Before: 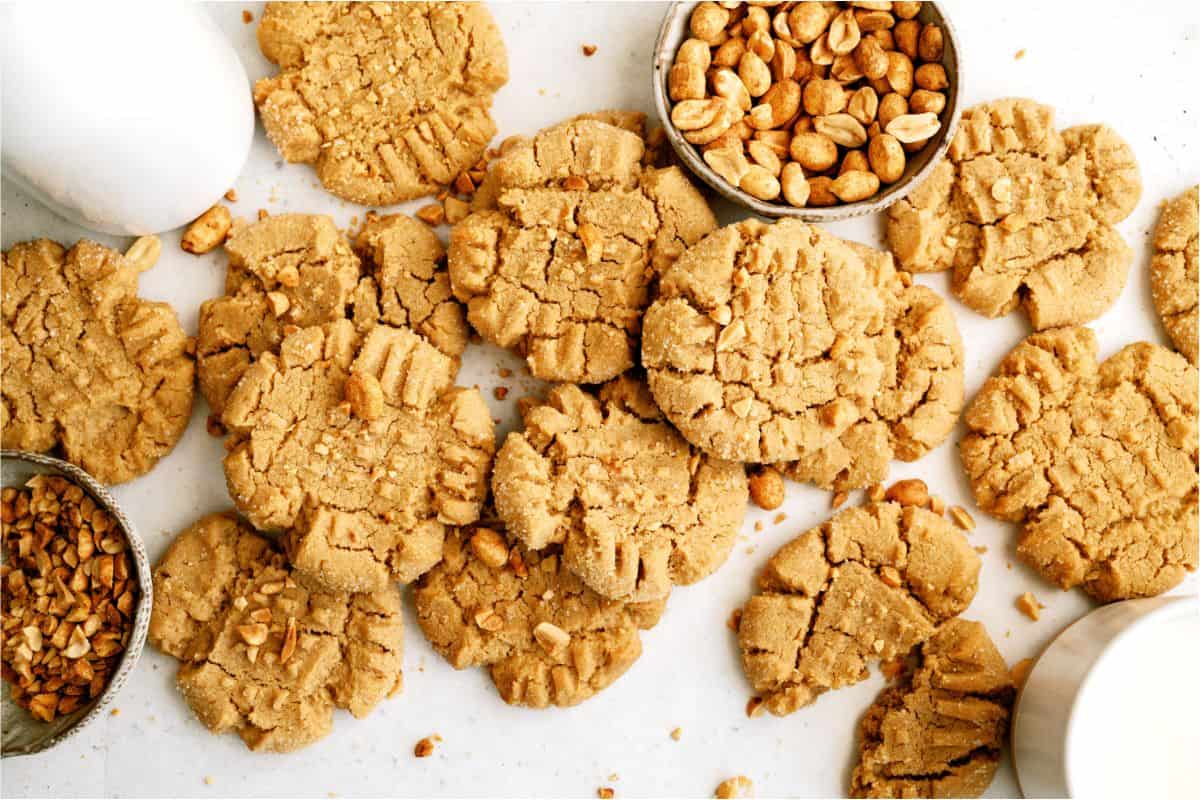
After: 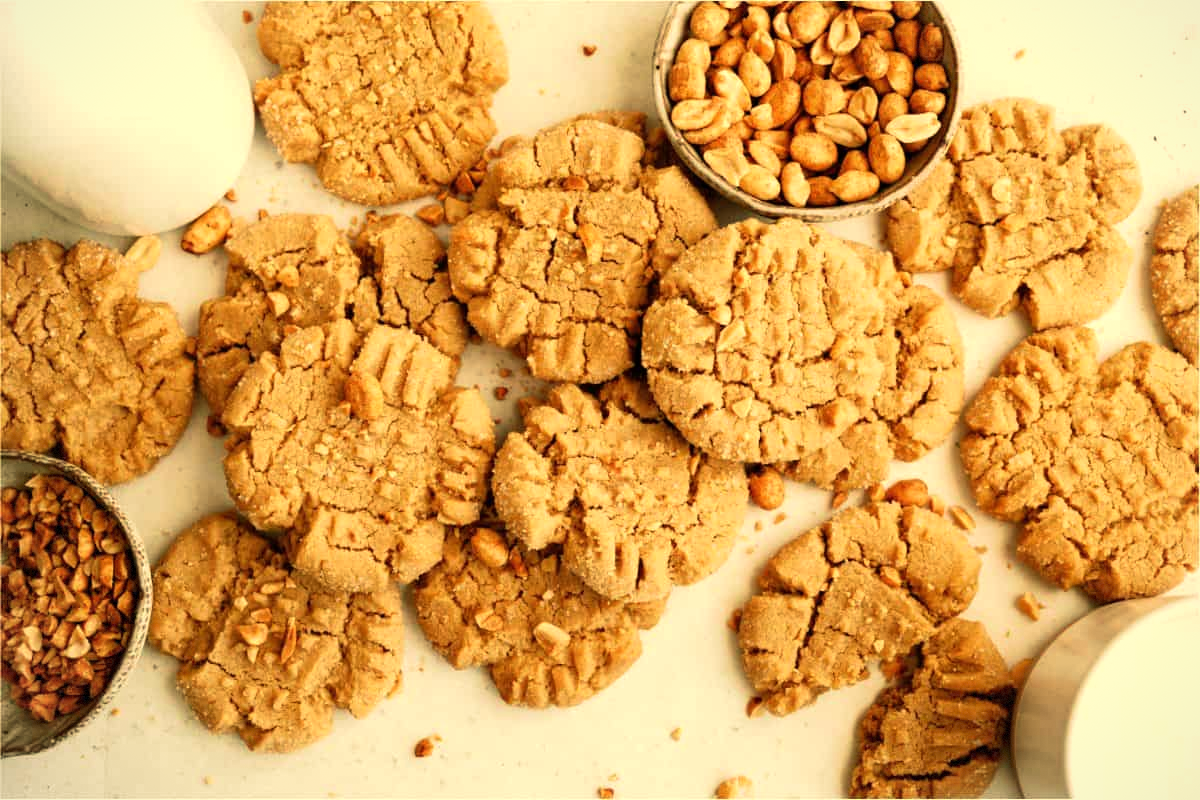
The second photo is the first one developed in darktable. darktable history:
white balance: red 1.08, blue 0.791
velvia: on, module defaults
vignetting: fall-off start 85%, fall-off radius 80%, brightness -0.182, saturation -0.3, width/height ratio 1.219, dithering 8-bit output, unbound false
